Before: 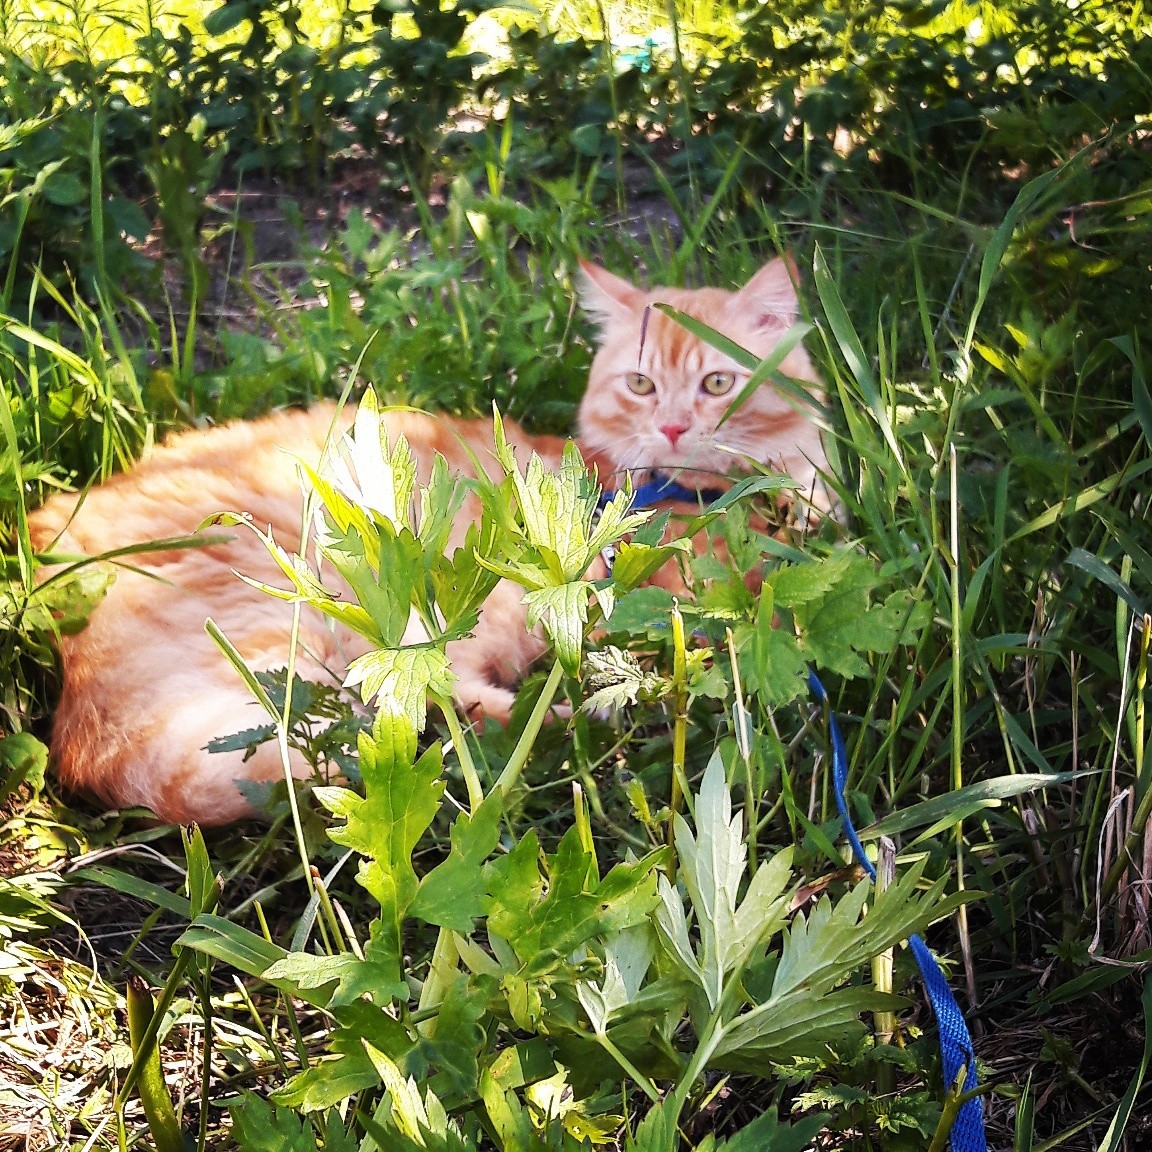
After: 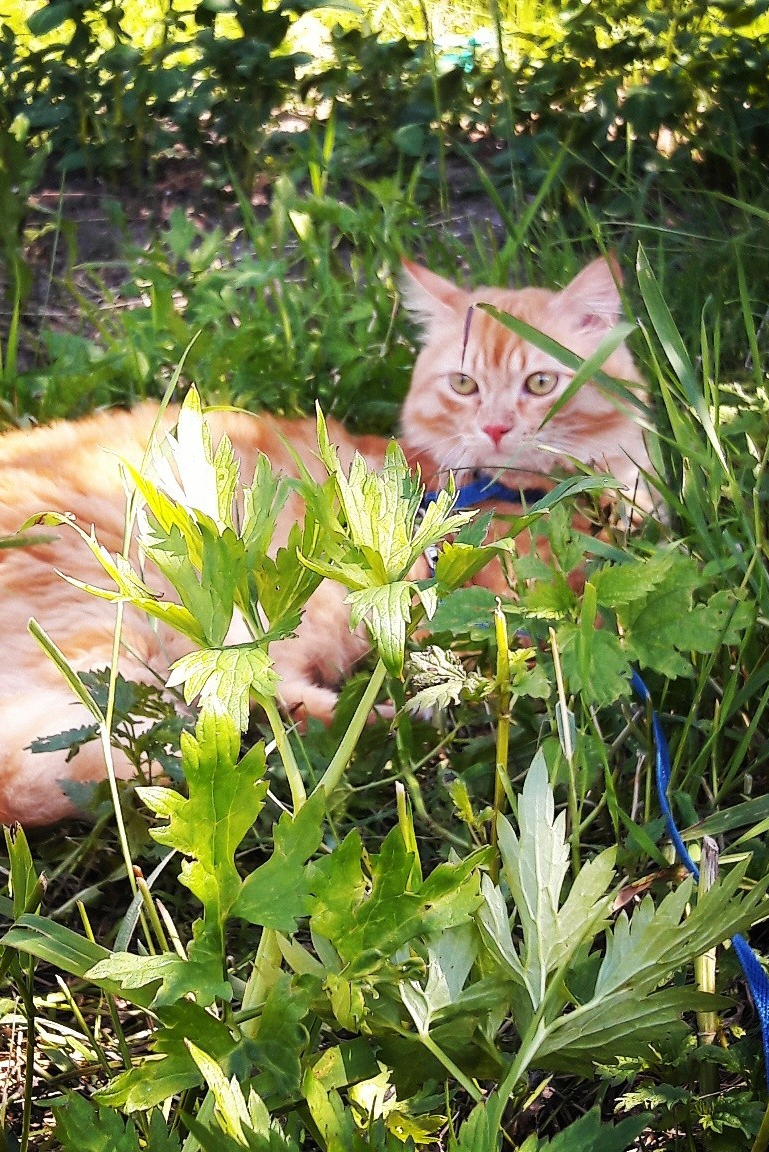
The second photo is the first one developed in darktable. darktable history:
crop: left 15.412%, right 17.782%
